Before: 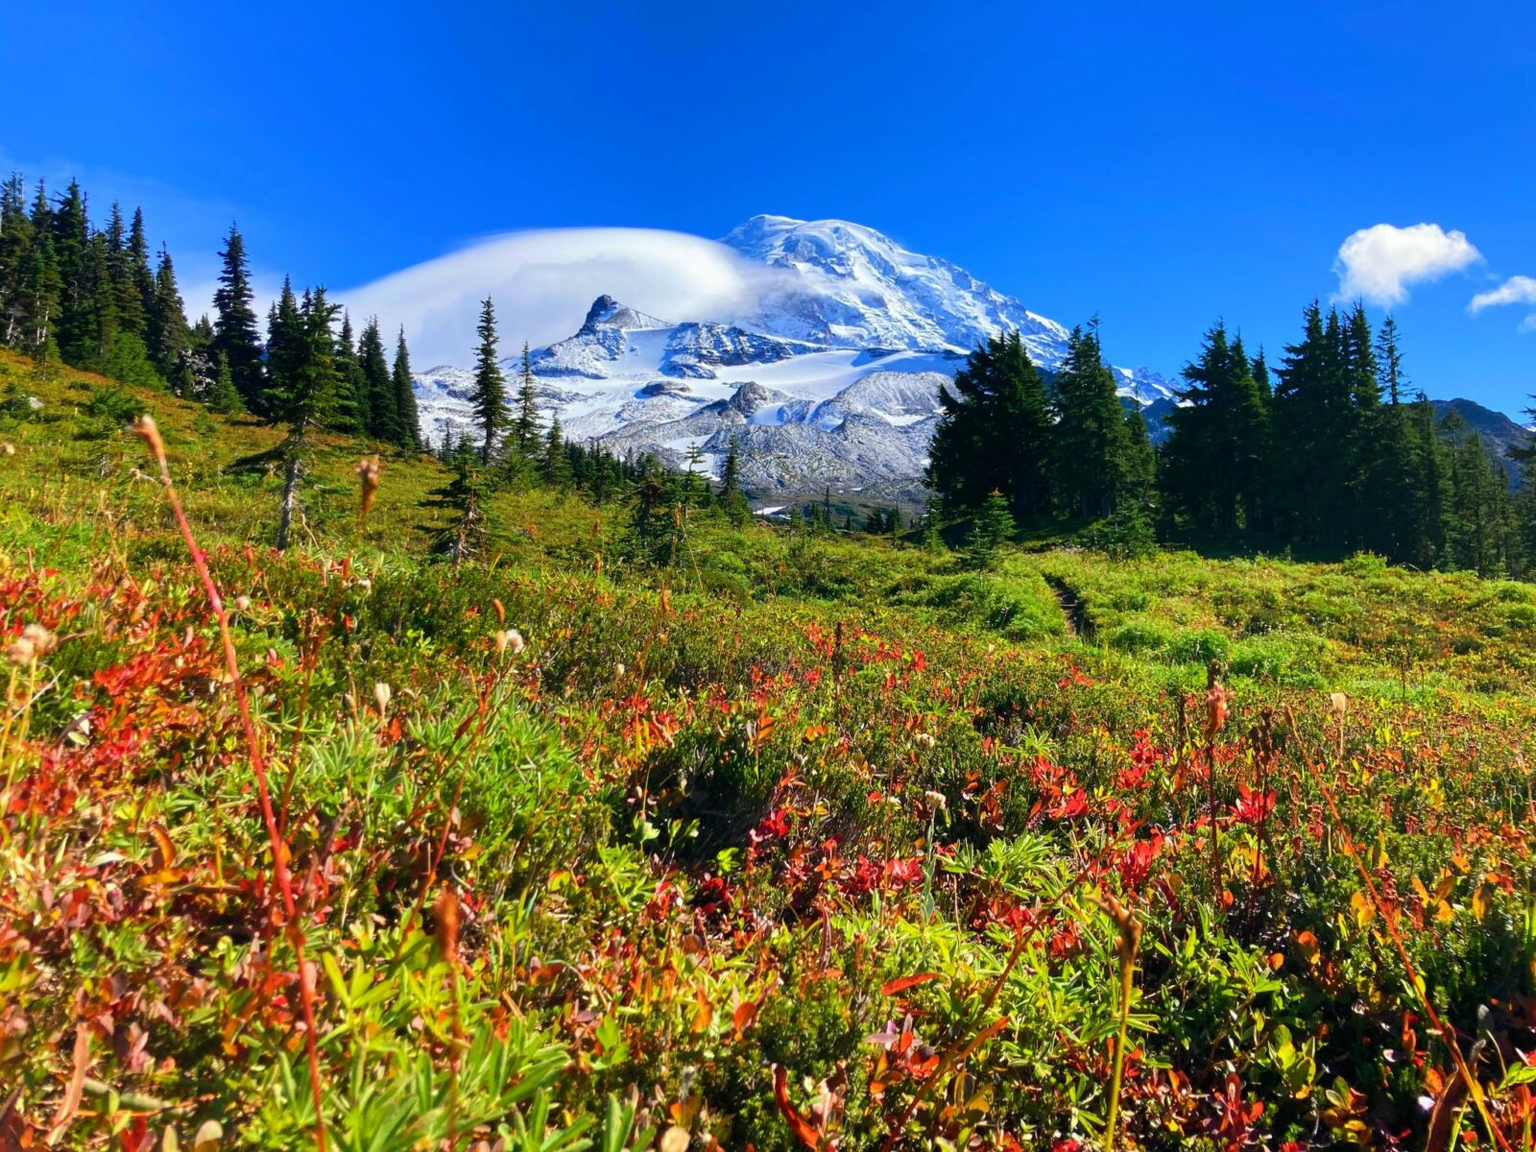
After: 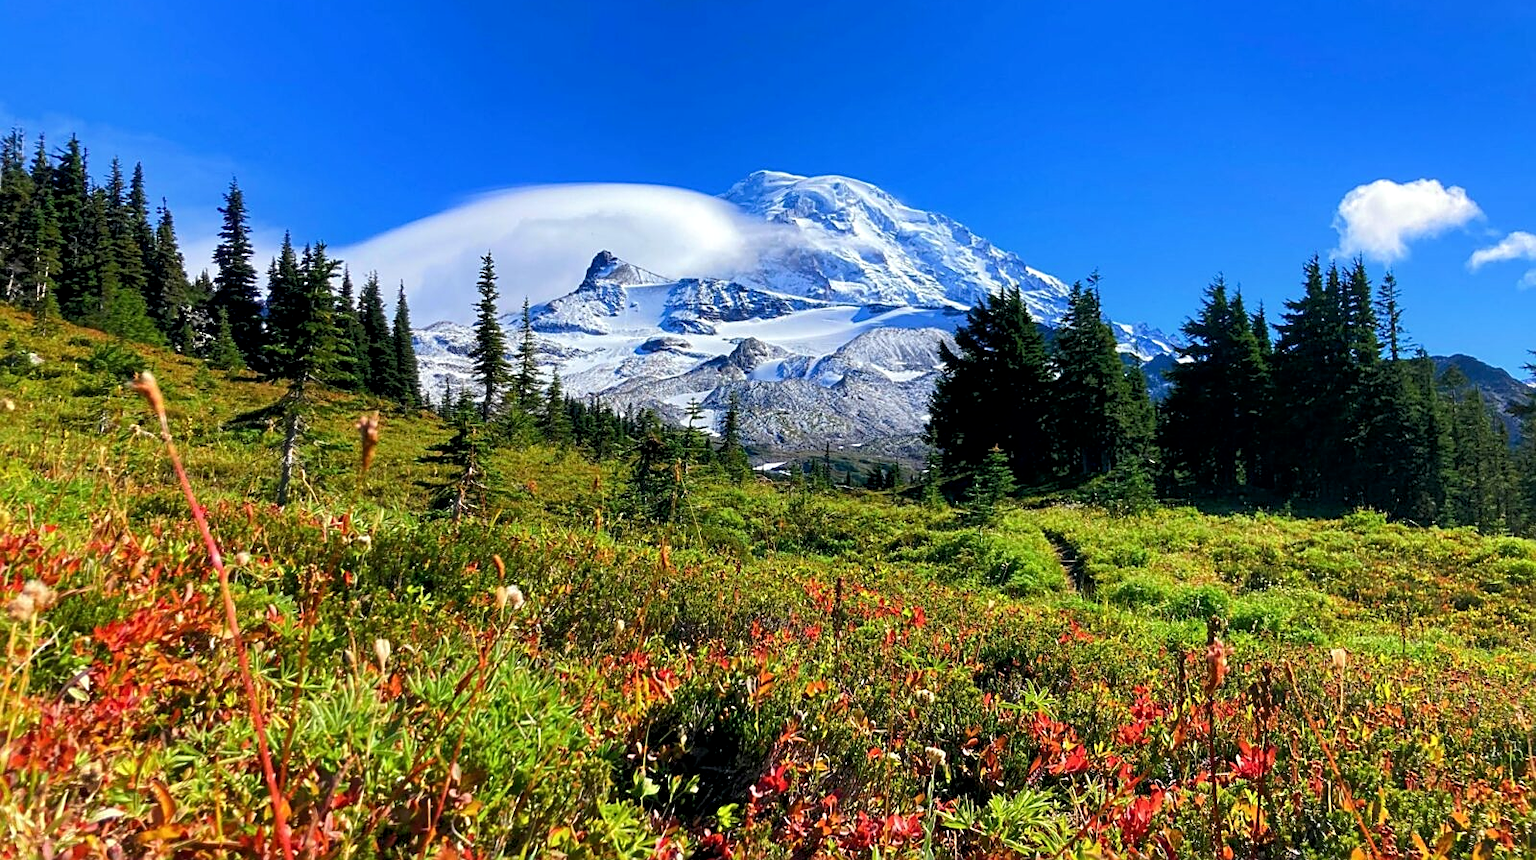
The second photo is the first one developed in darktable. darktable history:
exposure: exposure -0.022 EV, compensate highlight preservation false
local contrast: highlights 107%, shadows 102%, detail 119%, midtone range 0.2
crop: top 3.904%, bottom 21.398%
sharpen: on, module defaults
tone equalizer: -8 EV -1.86 EV, -7 EV -1.17 EV, -6 EV -1.59 EV
